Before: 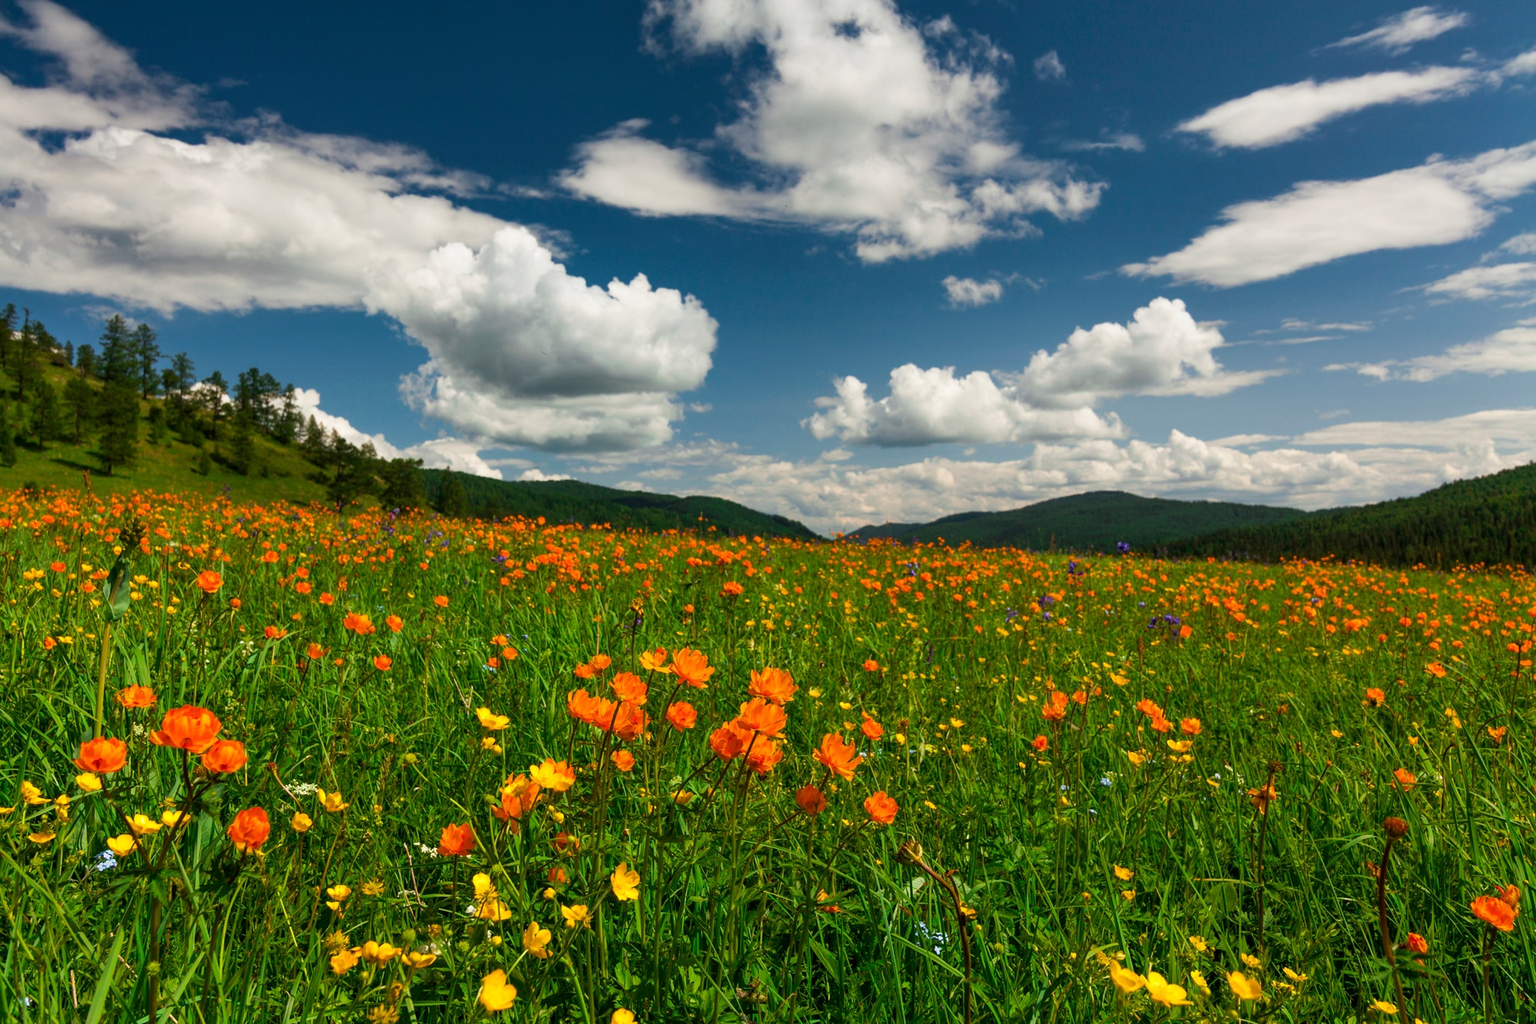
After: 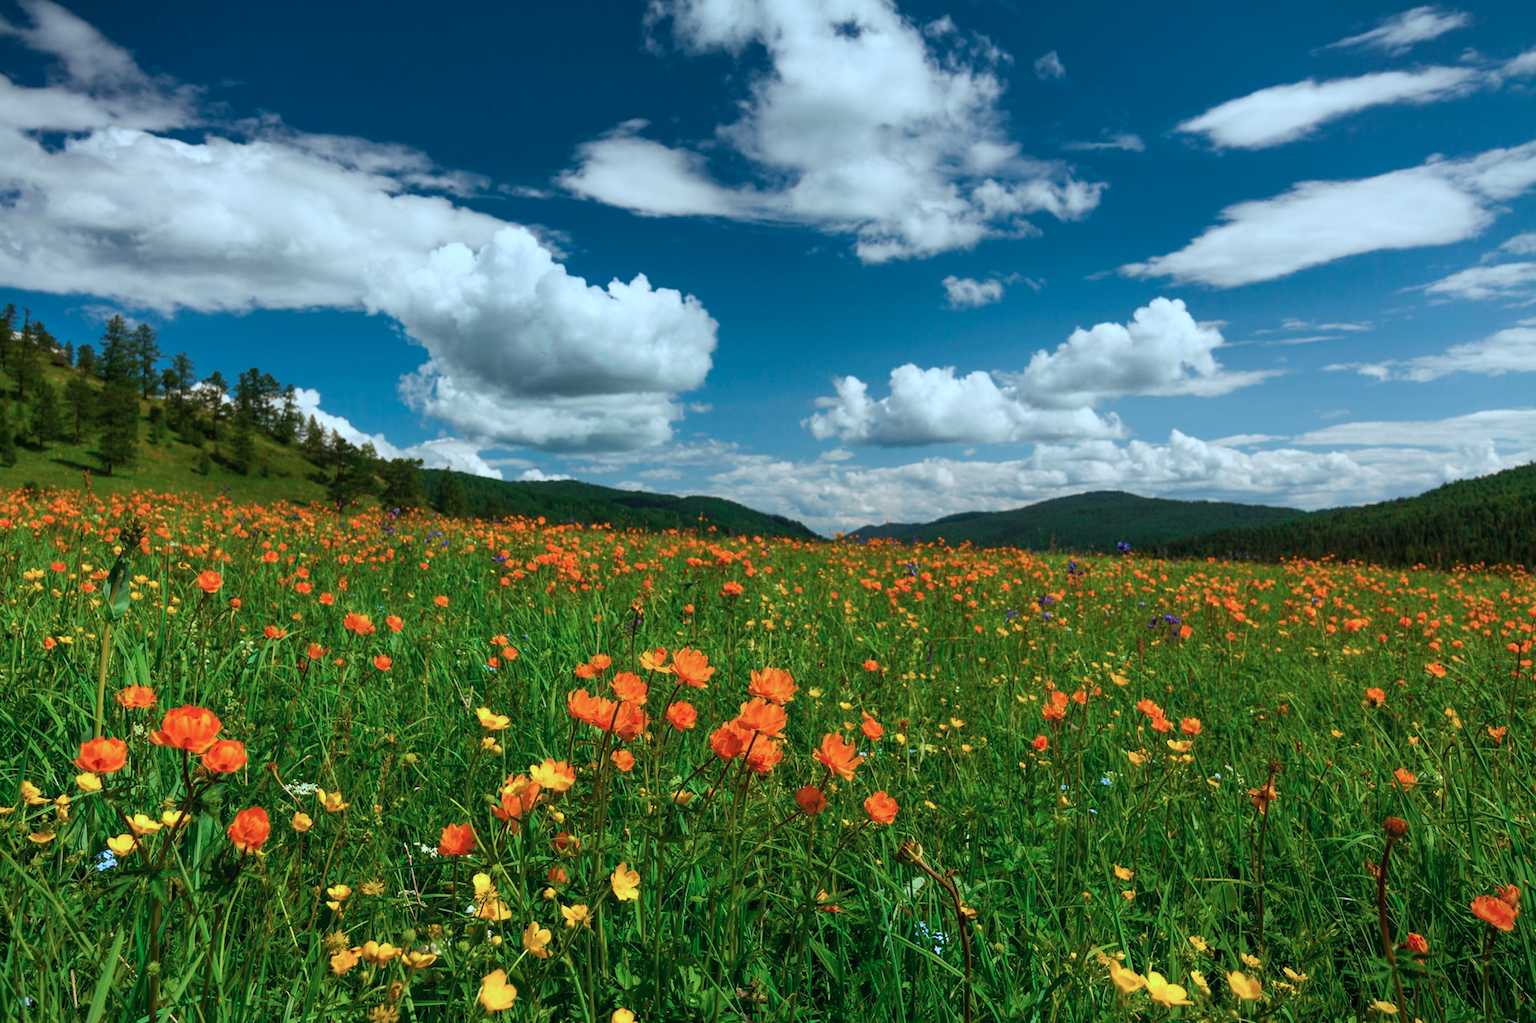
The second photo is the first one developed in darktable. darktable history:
local contrast: mode bilateral grid, contrast 100, coarseness 100, detail 91%, midtone range 0.2
color correction: highlights a* -9.73, highlights b* -21.22
vignetting: fall-off start 97.23%, saturation -0.024, center (-0.033, -0.042), width/height ratio 1.179, unbound false
